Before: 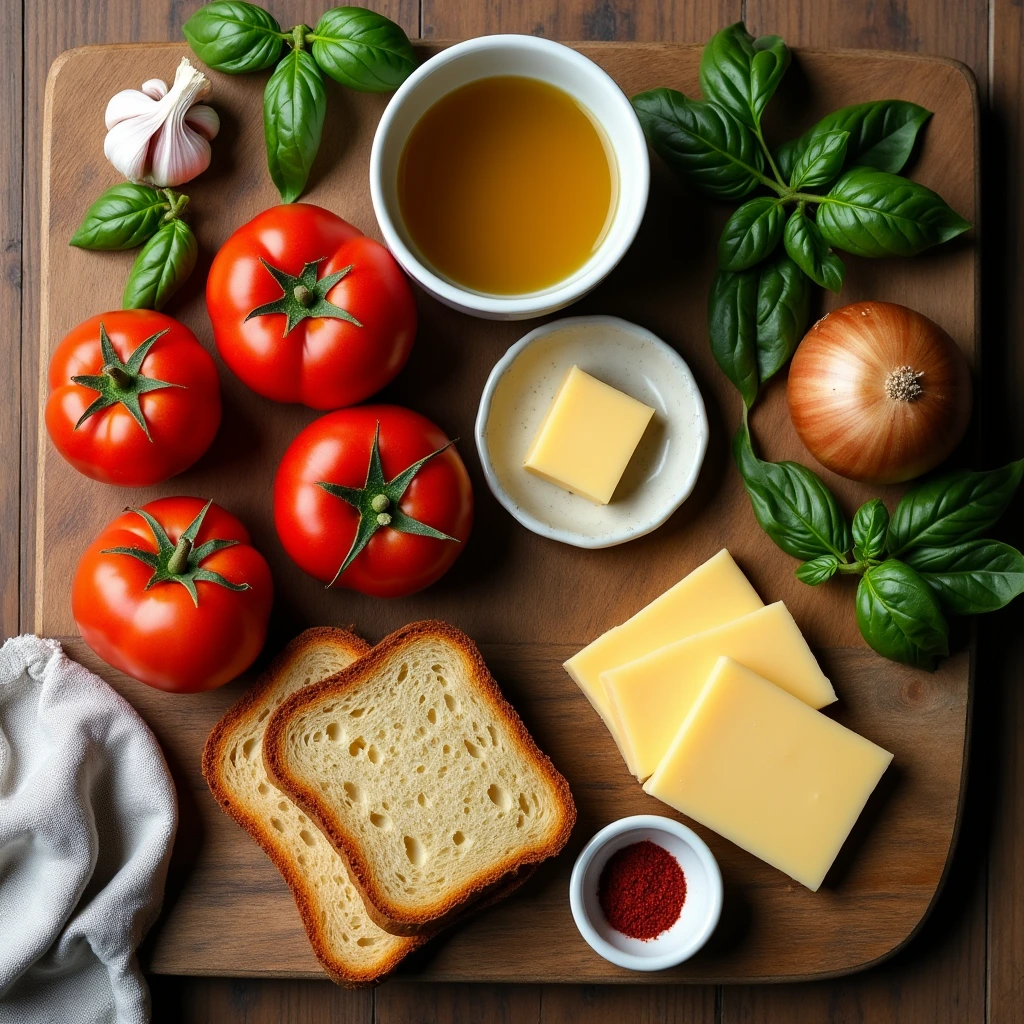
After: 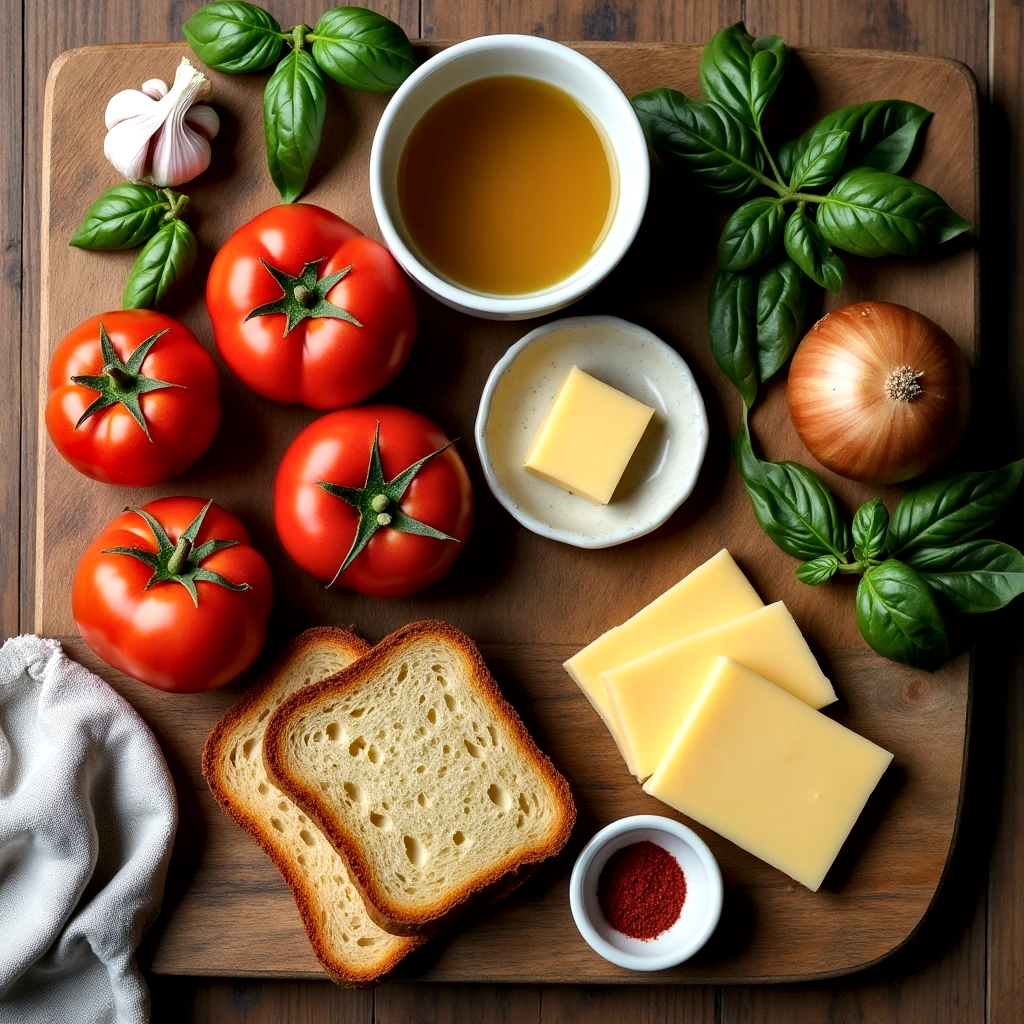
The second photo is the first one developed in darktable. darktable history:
local contrast: mode bilateral grid, contrast 50, coarseness 49, detail 150%, midtone range 0.2
